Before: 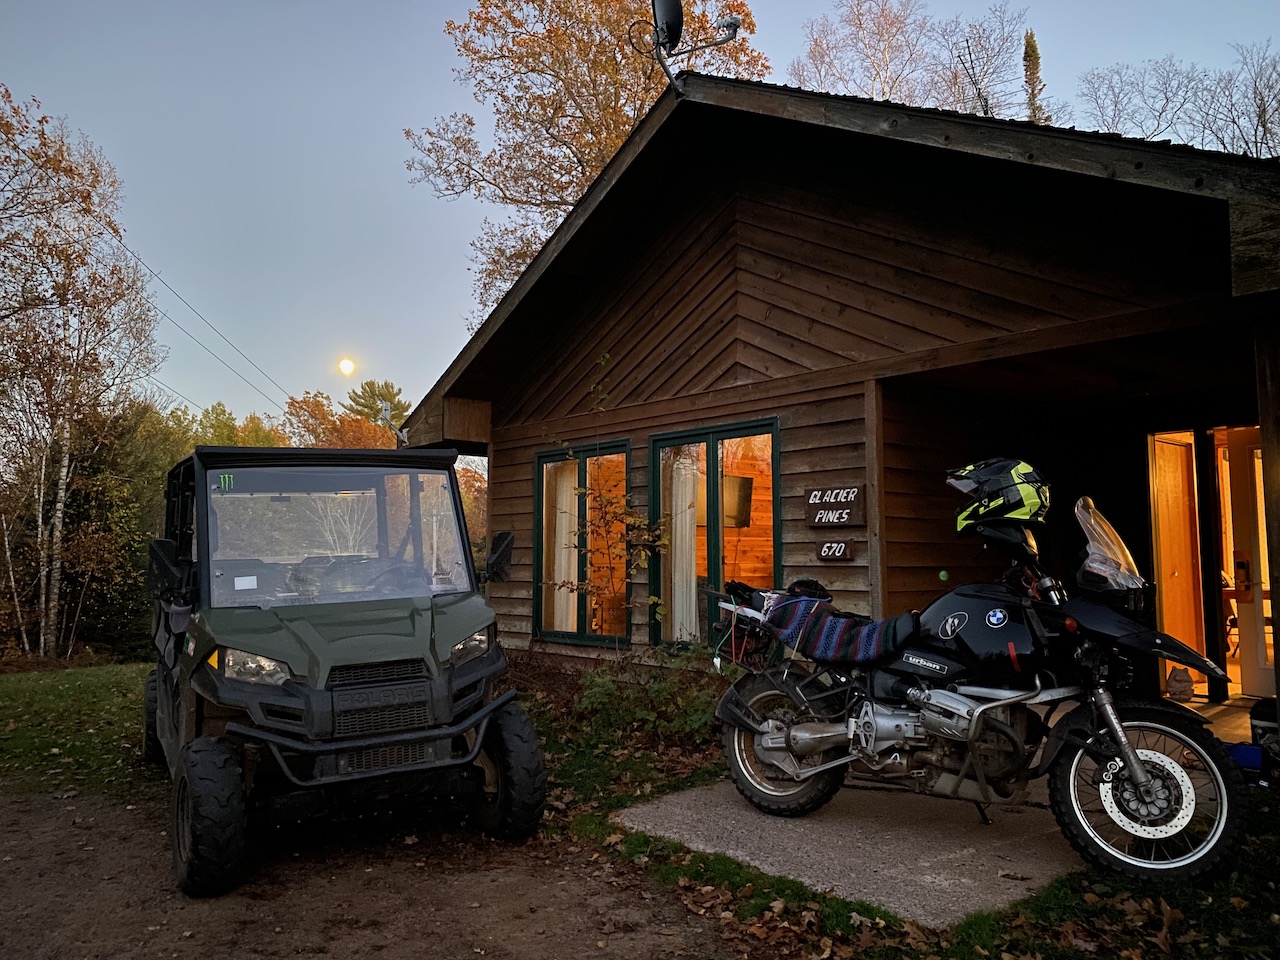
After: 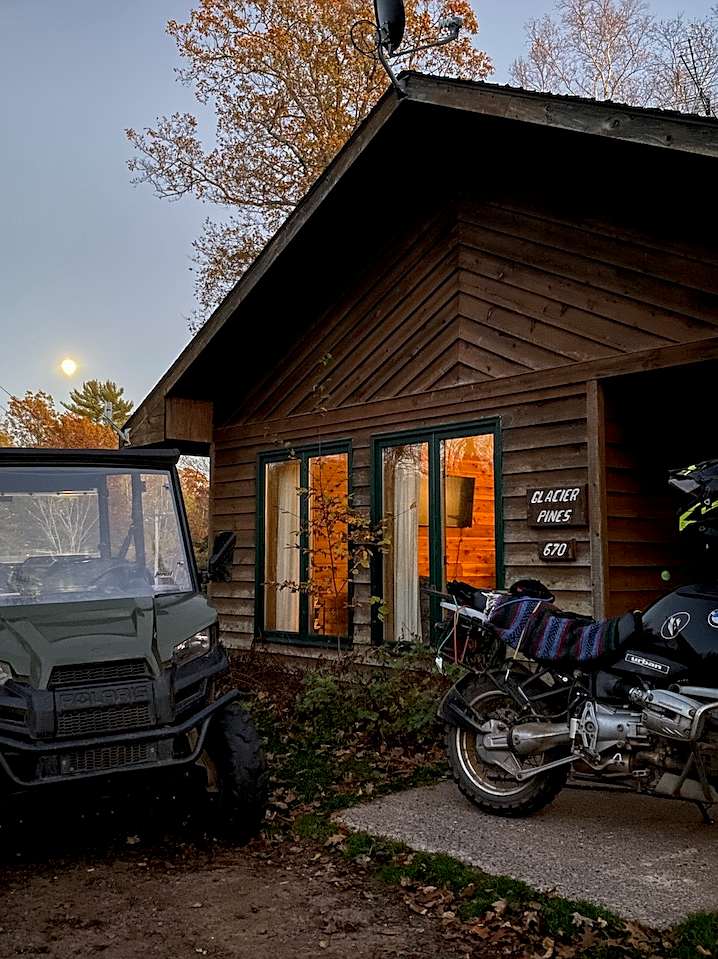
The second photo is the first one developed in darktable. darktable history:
local contrast: on, module defaults
sharpen: radius 1.846, amount 0.393, threshold 1.718
crop: left 21.766%, right 22.112%, bottom 0.011%
